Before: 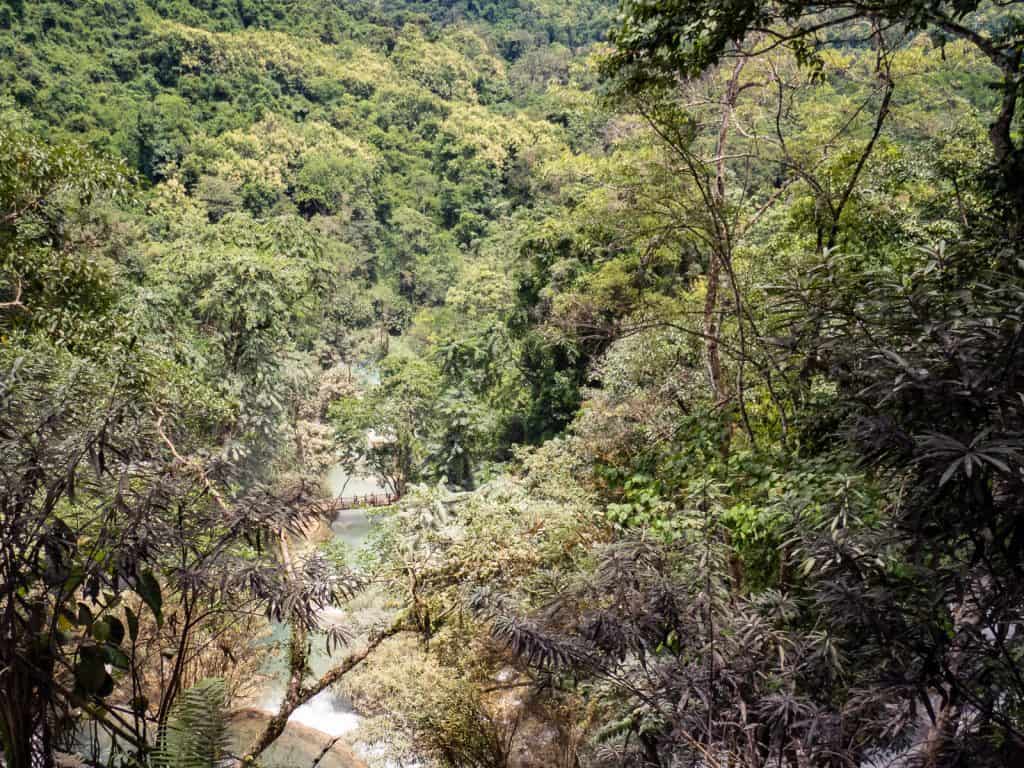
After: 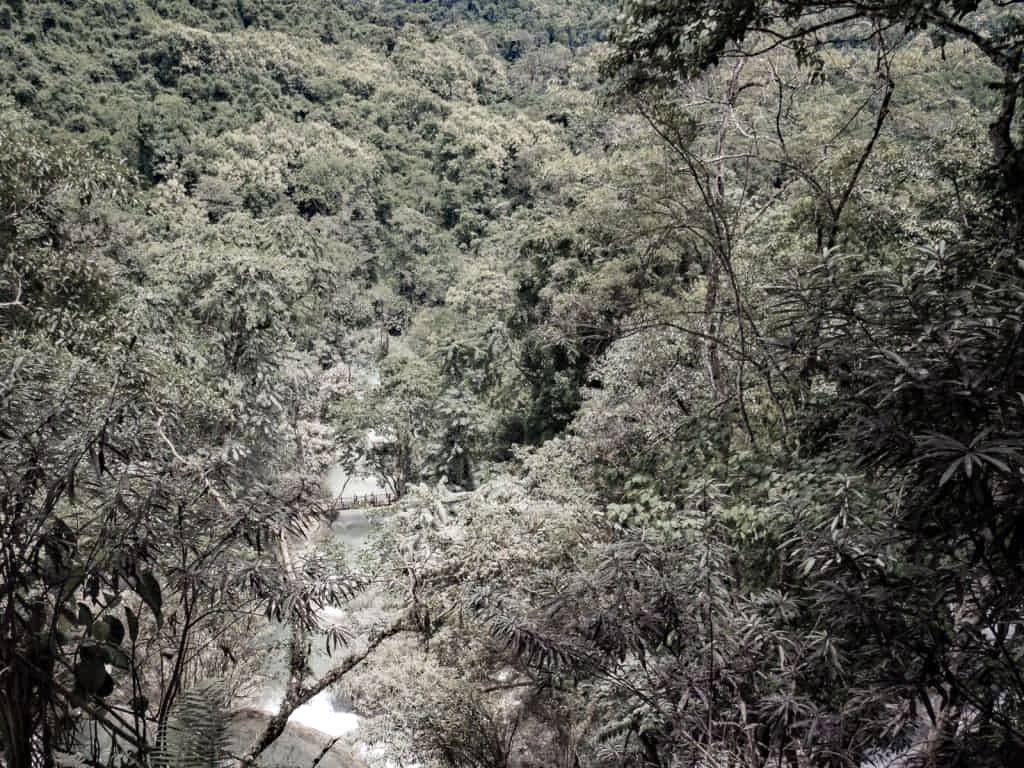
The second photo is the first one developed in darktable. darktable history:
color zones: curves: ch0 [(0, 0.613) (0.01, 0.613) (0.245, 0.448) (0.498, 0.529) (0.642, 0.665) (0.879, 0.777) (0.99, 0.613)]; ch1 [(0, 0.272) (0.219, 0.127) (0.724, 0.346)]
haze removal: strength 0.302, distance 0.247, compatibility mode true, adaptive false
